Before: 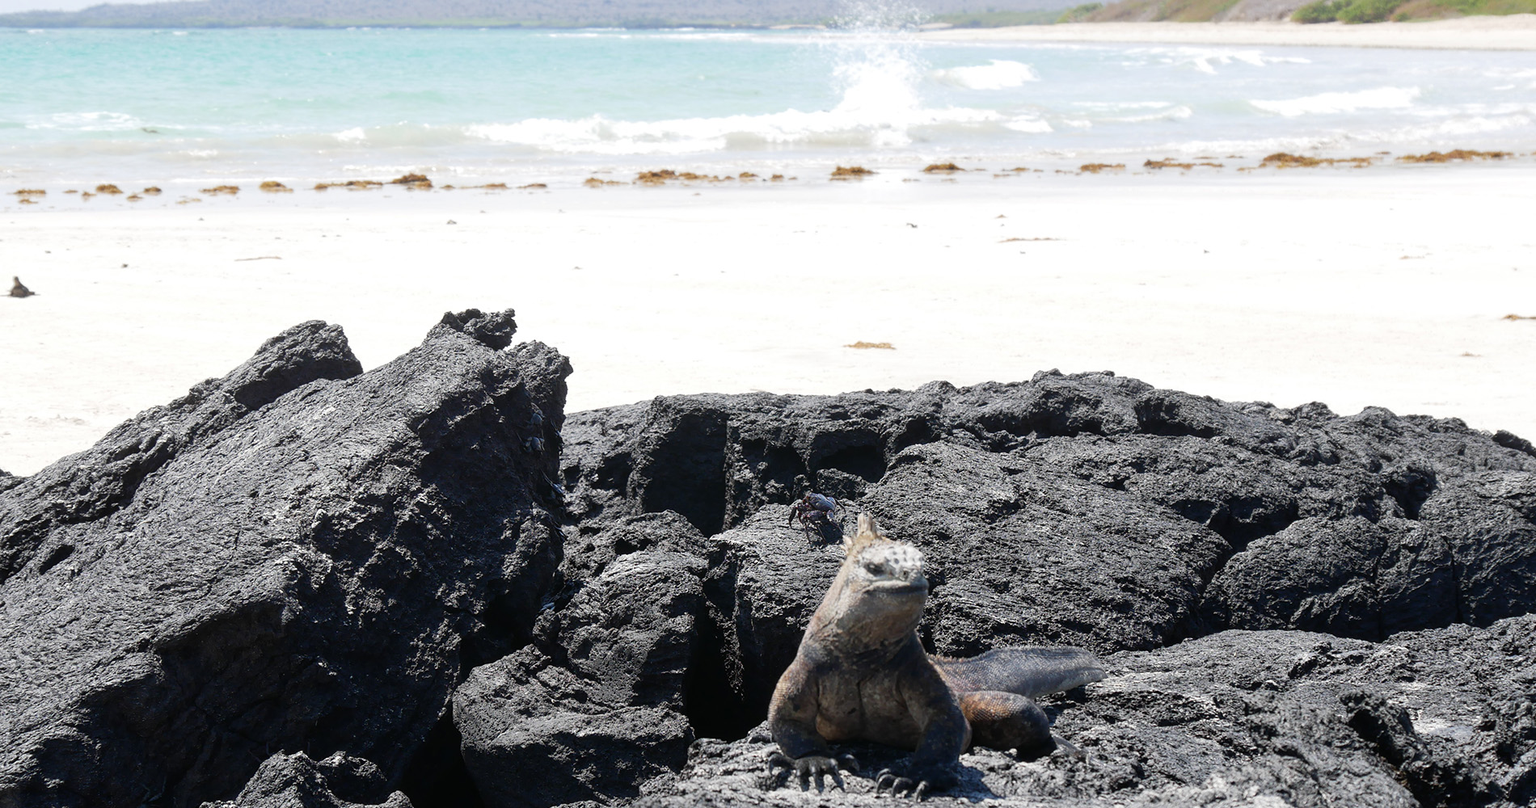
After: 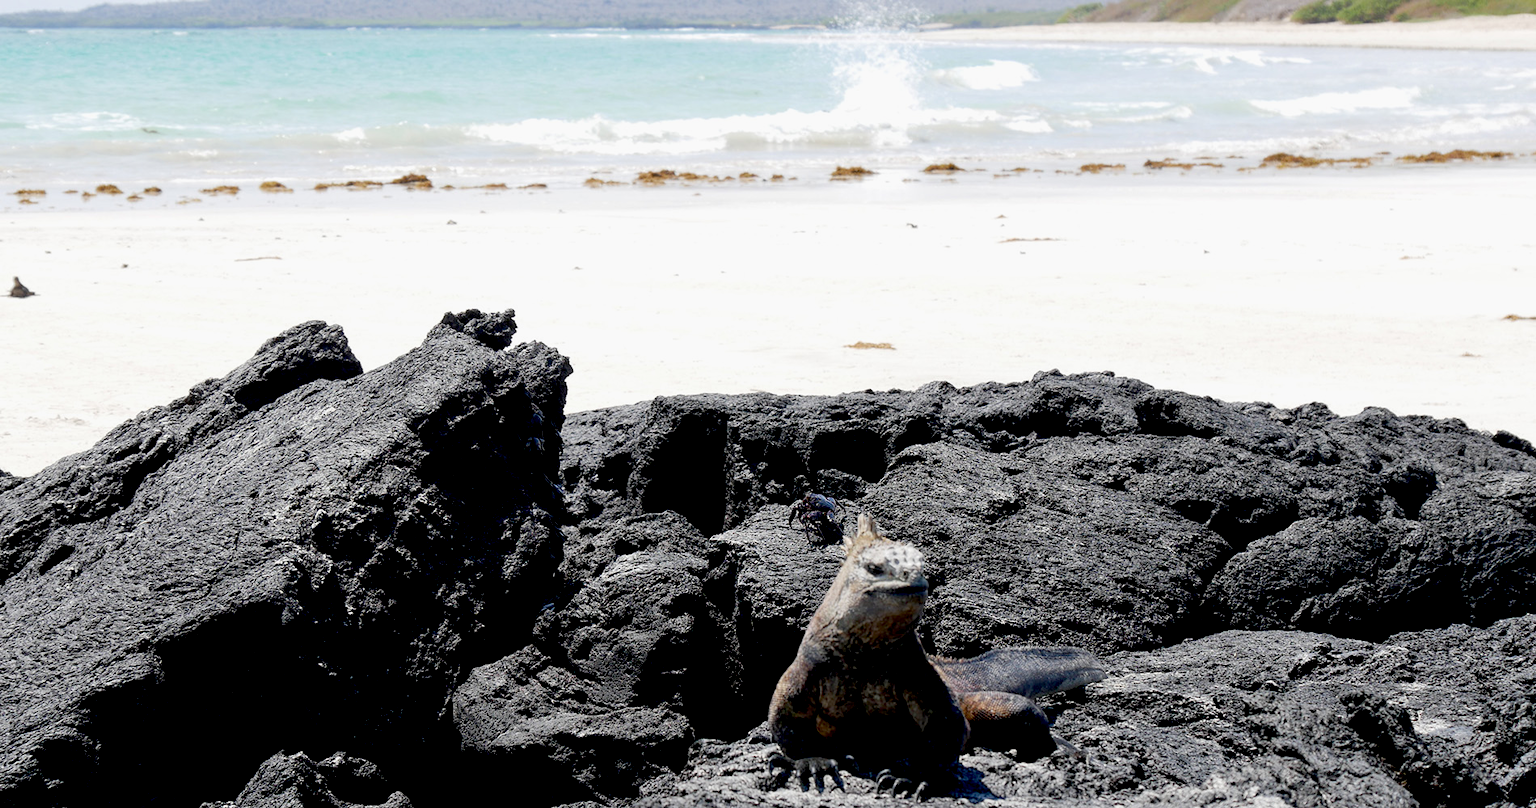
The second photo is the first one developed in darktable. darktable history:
exposure: black level correction 0.027, exposure -0.073 EV, compensate exposure bias true, compensate highlight preservation false
